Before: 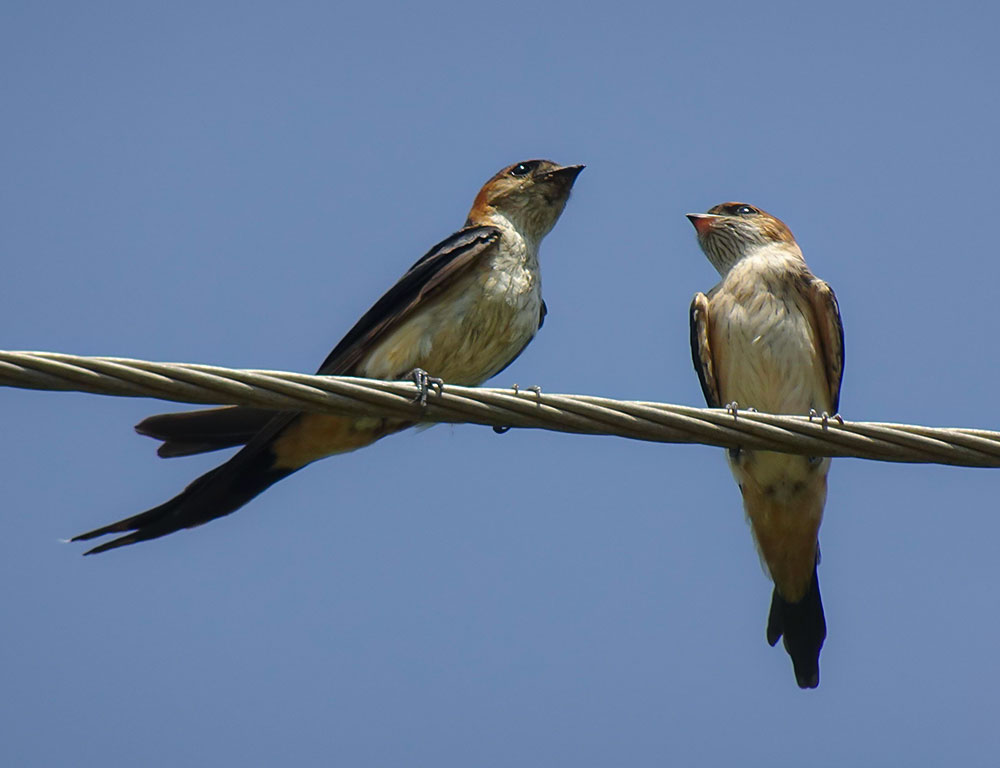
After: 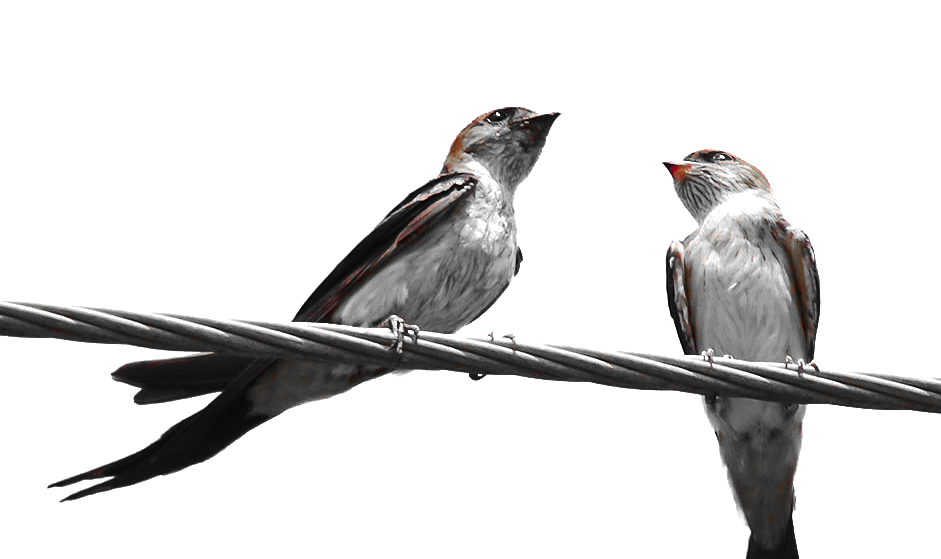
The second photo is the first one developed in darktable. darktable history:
color zones: curves: ch0 [(0, 0.352) (0.143, 0.407) (0.286, 0.386) (0.429, 0.431) (0.571, 0.829) (0.714, 0.853) (0.857, 0.833) (1, 0.352)]; ch1 [(0, 0.604) (0.072, 0.726) (0.096, 0.608) (0.205, 0.007) (0.571, -0.006) (0.839, -0.013) (0.857, -0.012) (1, 0.604)]
tone curve: curves: ch0 [(0, 0) (0.126, 0.061) (0.338, 0.285) (0.494, 0.518) (0.703, 0.762) (1, 1)]; ch1 [(0, 0) (0.389, 0.313) (0.457, 0.442) (0.5, 0.501) (0.55, 0.578) (1, 1)]; ch2 [(0, 0) (0.44, 0.424) (0.501, 0.499) (0.557, 0.564) (0.613, 0.67) (0.707, 0.746) (1, 1)], color space Lab, independent channels, preserve colors none
crop: left 2.442%, top 7.009%, right 3.375%, bottom 20.169%
exposure: exposure 1.208 EV, compensate exposure bias true, compensate highlight preservation false
